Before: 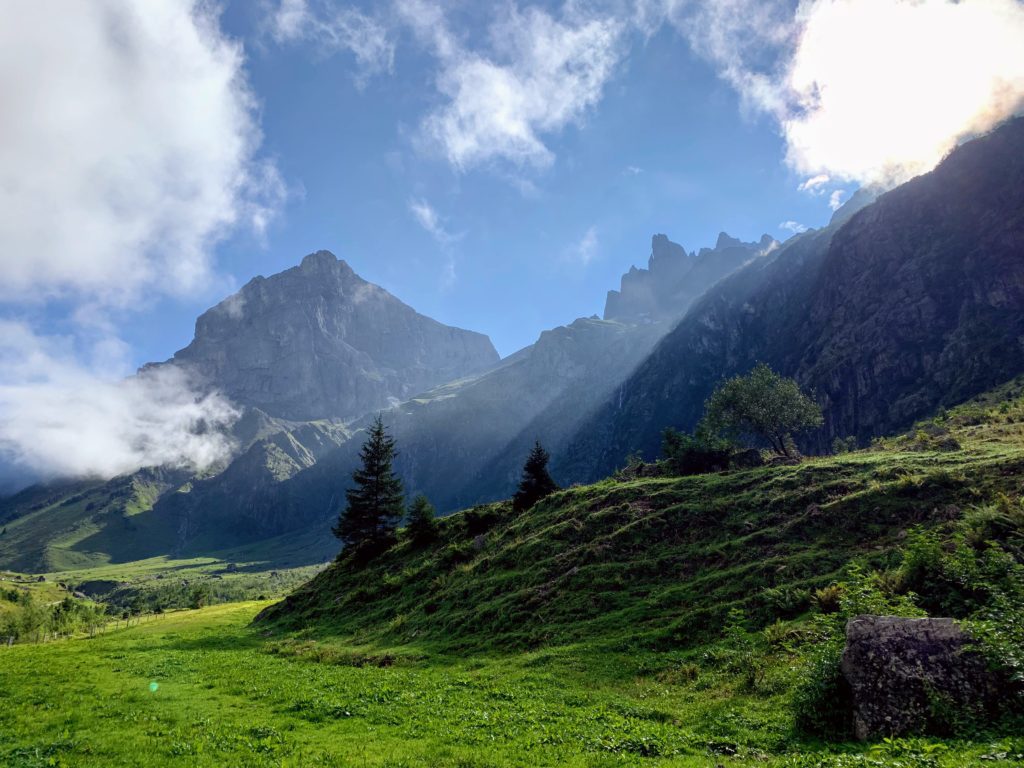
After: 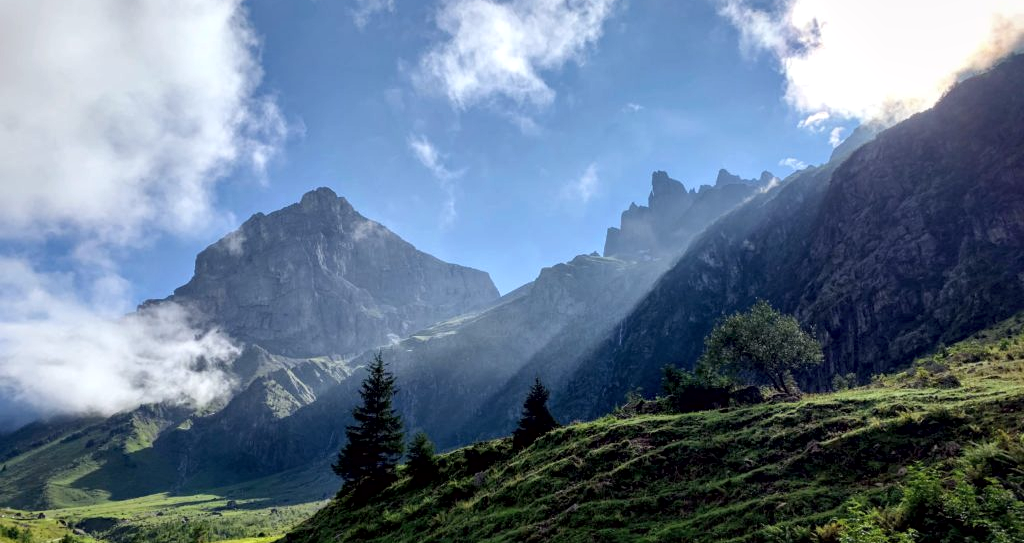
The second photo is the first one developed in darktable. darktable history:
crop and rotate: top 8.293%, bottom 20.996%
local contrast: mode bilateral grid, contrast 25, coarseness 47, detail 151%, midtone range 0.2
